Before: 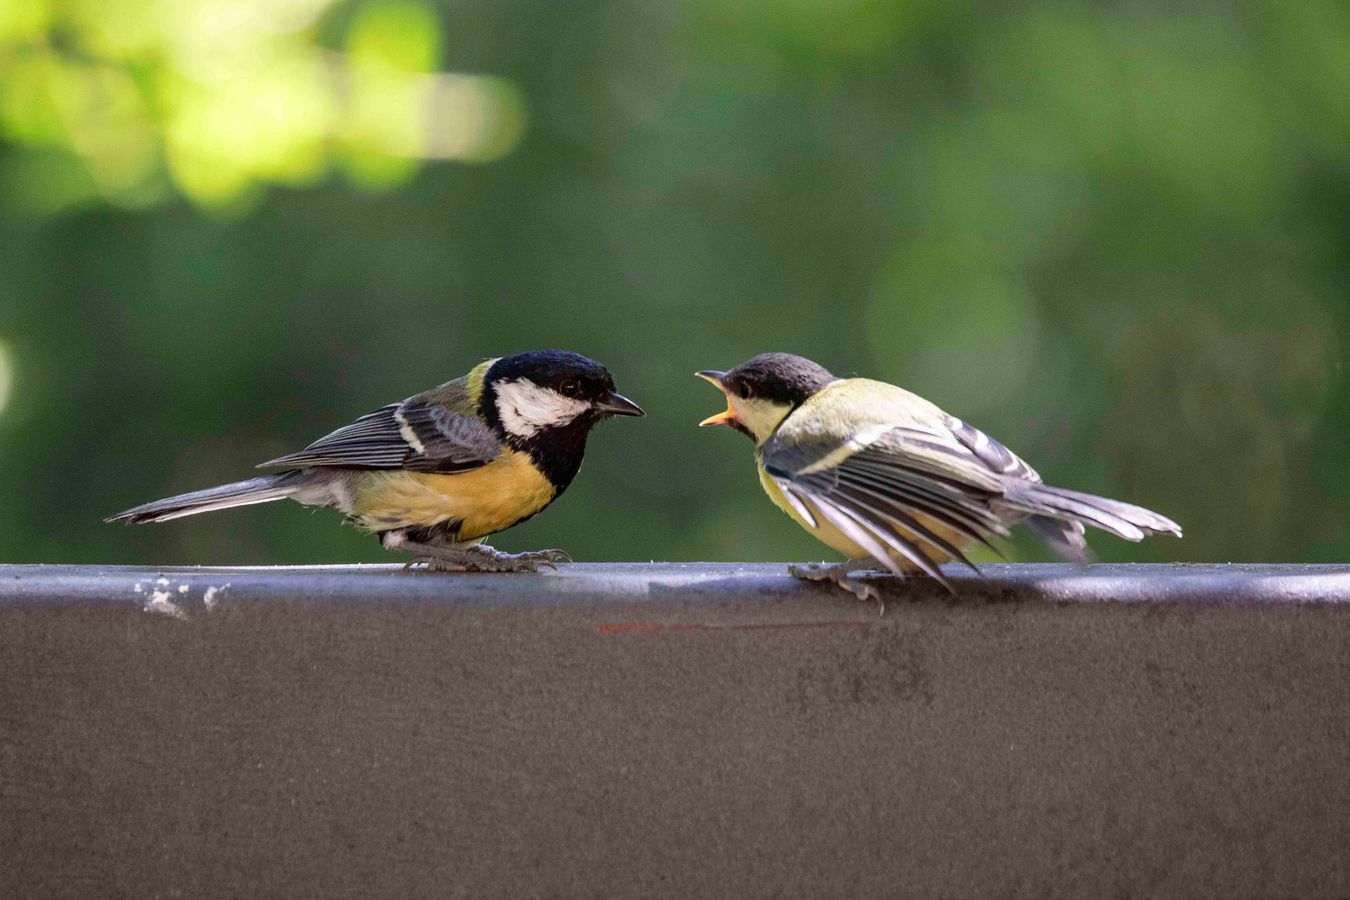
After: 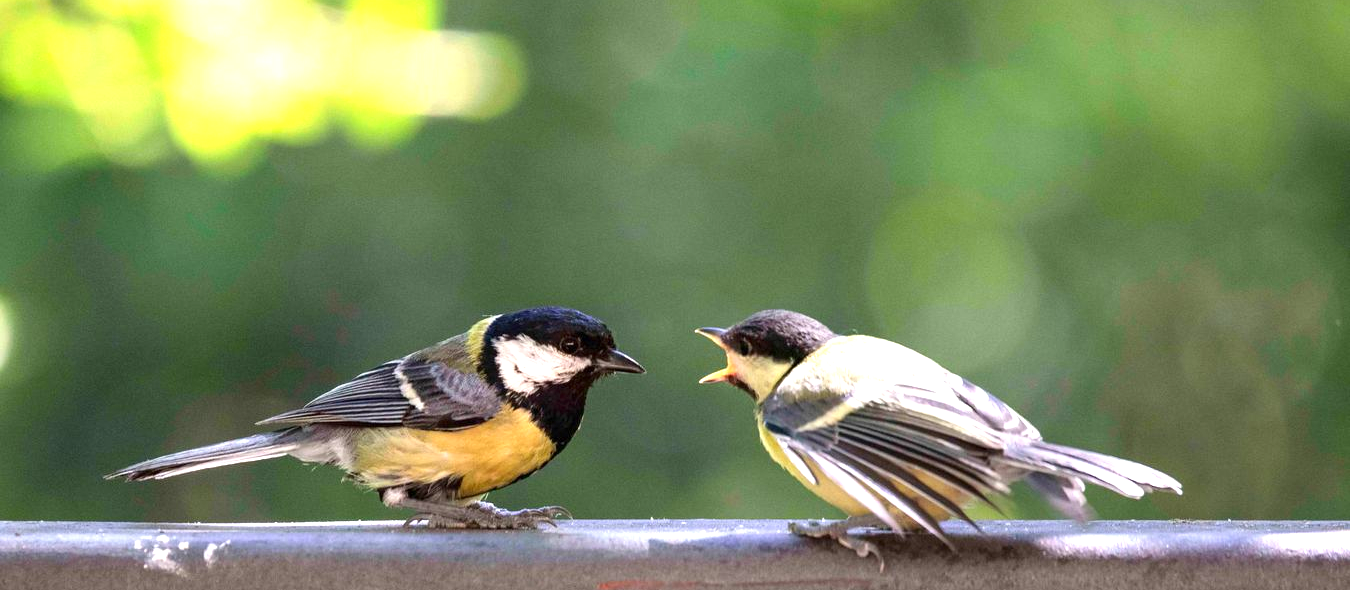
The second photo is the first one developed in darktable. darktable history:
crop and rotate: top 4.848%, bottom 29.503%
exposure: exposure 0.943 EV, compensate highlight preservation false
